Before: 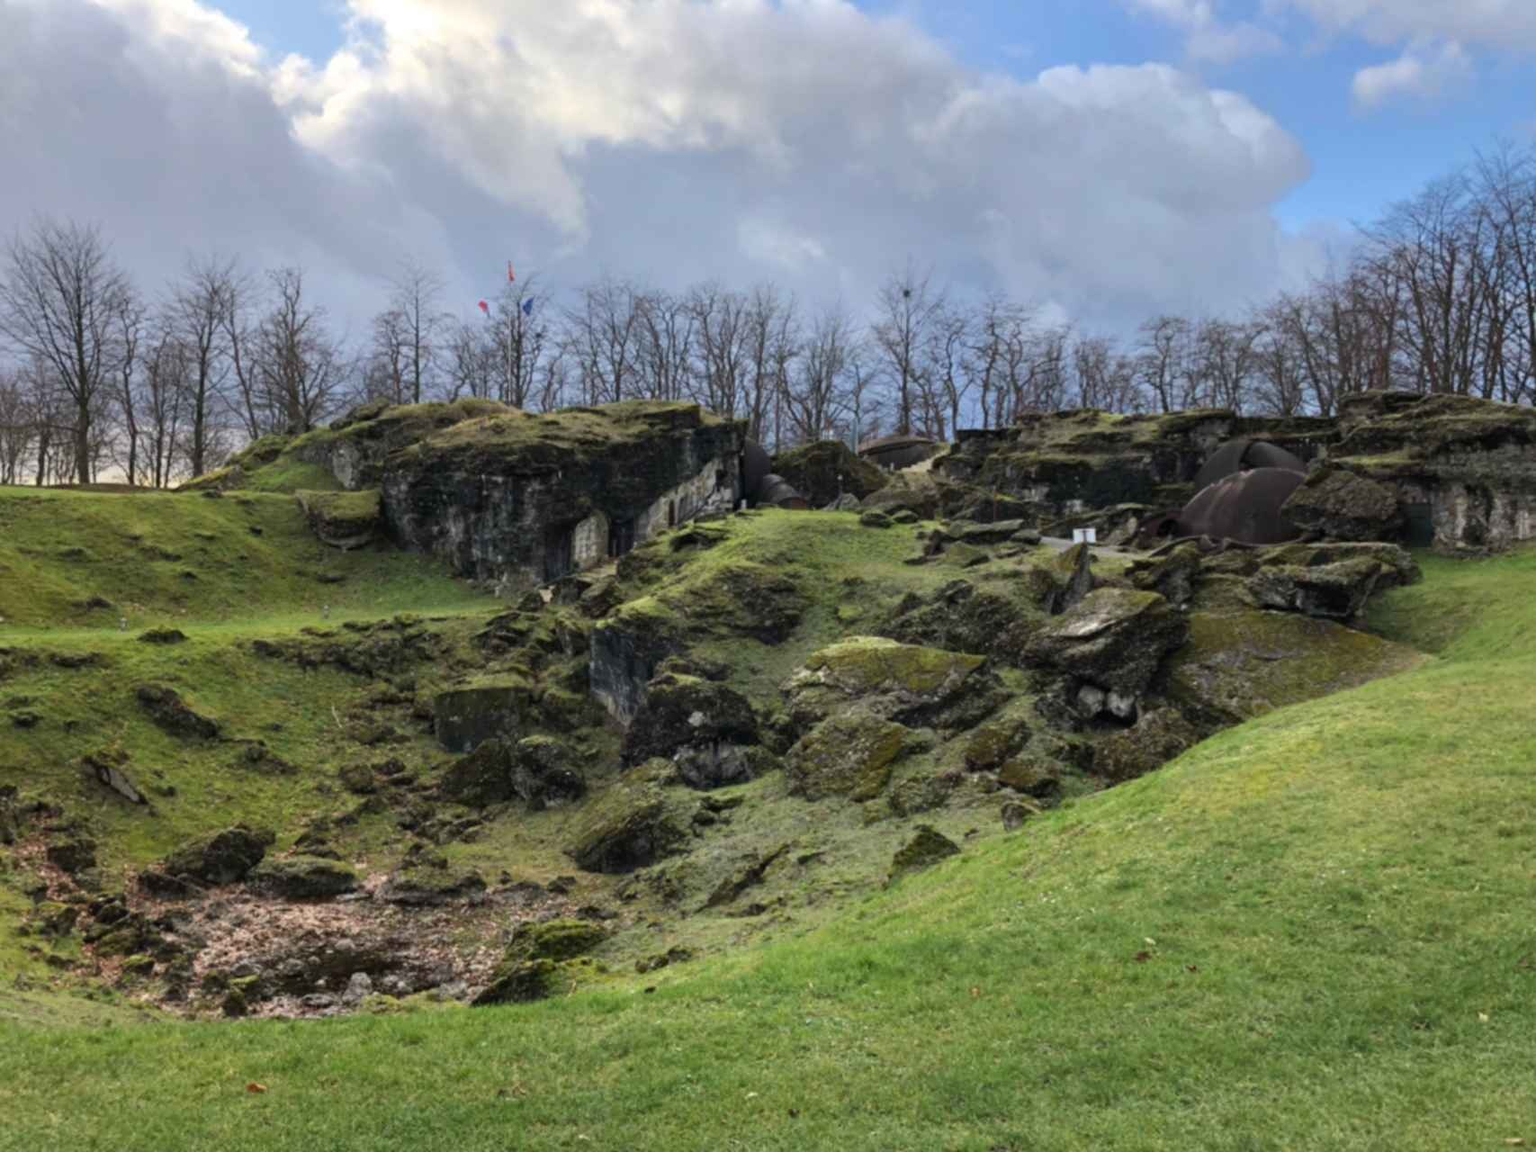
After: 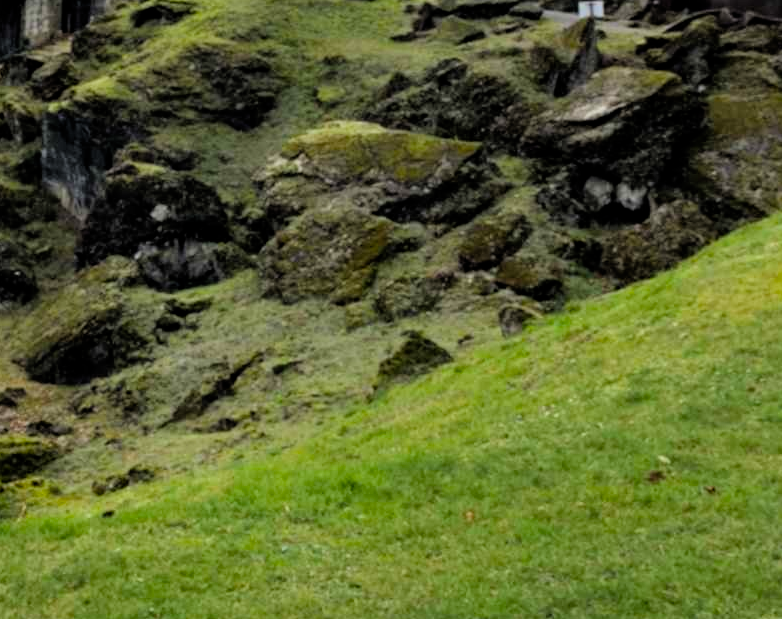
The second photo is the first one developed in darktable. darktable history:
filmic rgb: black relative exposure -7.75 EV, white relative exposure 4.4 EV, threshold 3 EV, target black luminance 0%, hardness 3.76, latitude 50.51%, contrast 1.074, highlights saturation mix 10%, shadows ↔ highlights balance -0.22%, color science v4 (2020), enable highlight reconstruction true
tone equalizer: on, module defaults
crop: left 35.976%, top 45.819%, right 18.162%, bottom 5.807%
